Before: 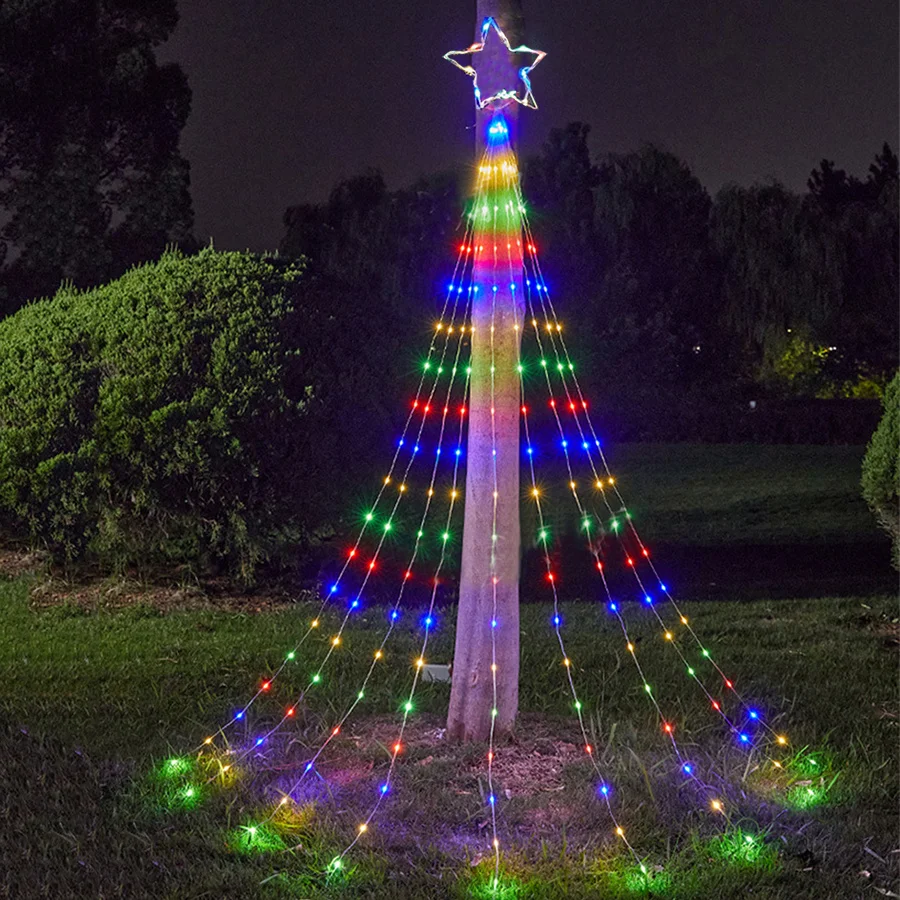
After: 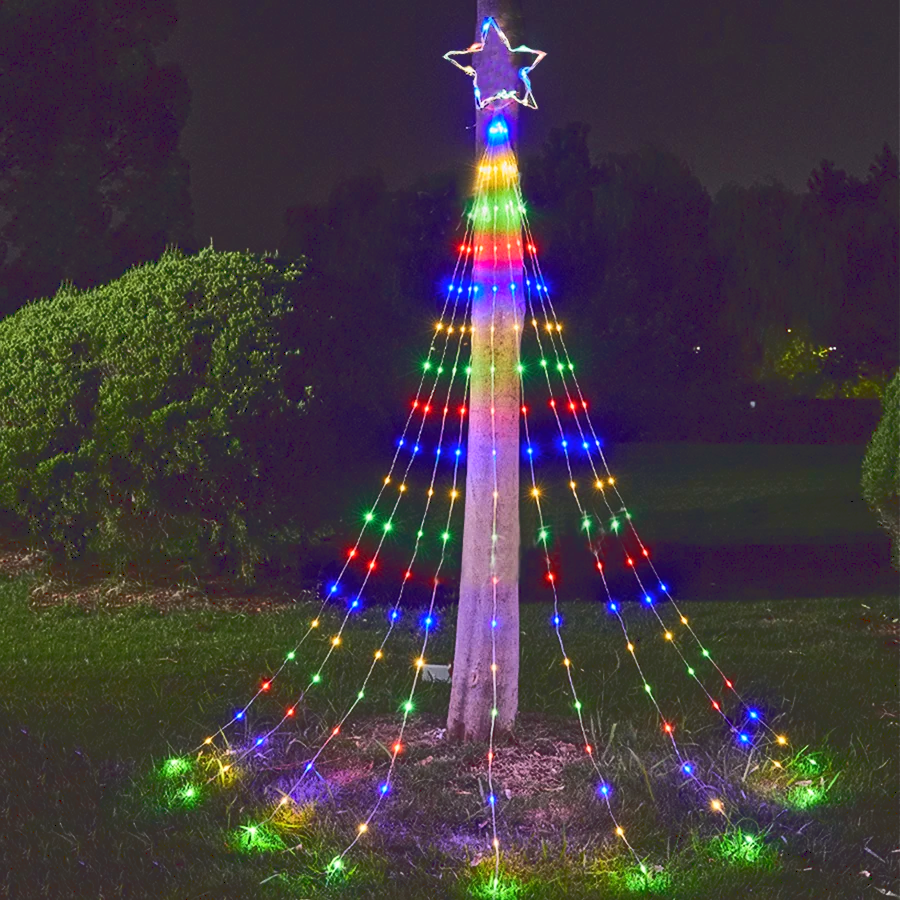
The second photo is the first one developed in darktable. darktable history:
tone curve: curves: ch0 [(0, 0) (0.003, 0.174) (0.011, 0.178) (0.025, 0.182) (0.044, 0.185) (0.069, 0.191) (0.1, 0.194) (0.136, 0.199) (0.177, 0.219) (0.224, 0.246) (0.277, 0.284) (0.335, 0.35) (0.399, 0.43) (0.468, 0.539) (0.543, 0.637) (0.623, 0.711) (0.709, 0.799) (0.801, 0.865) (0.898, 0.914) (1, 1)]
color balance rgb: linear chroma grading › global chroma 1.057%, linear chroma grading › mid-tones -1.113%, perceptual saturation grading › global saturation 0.768%
